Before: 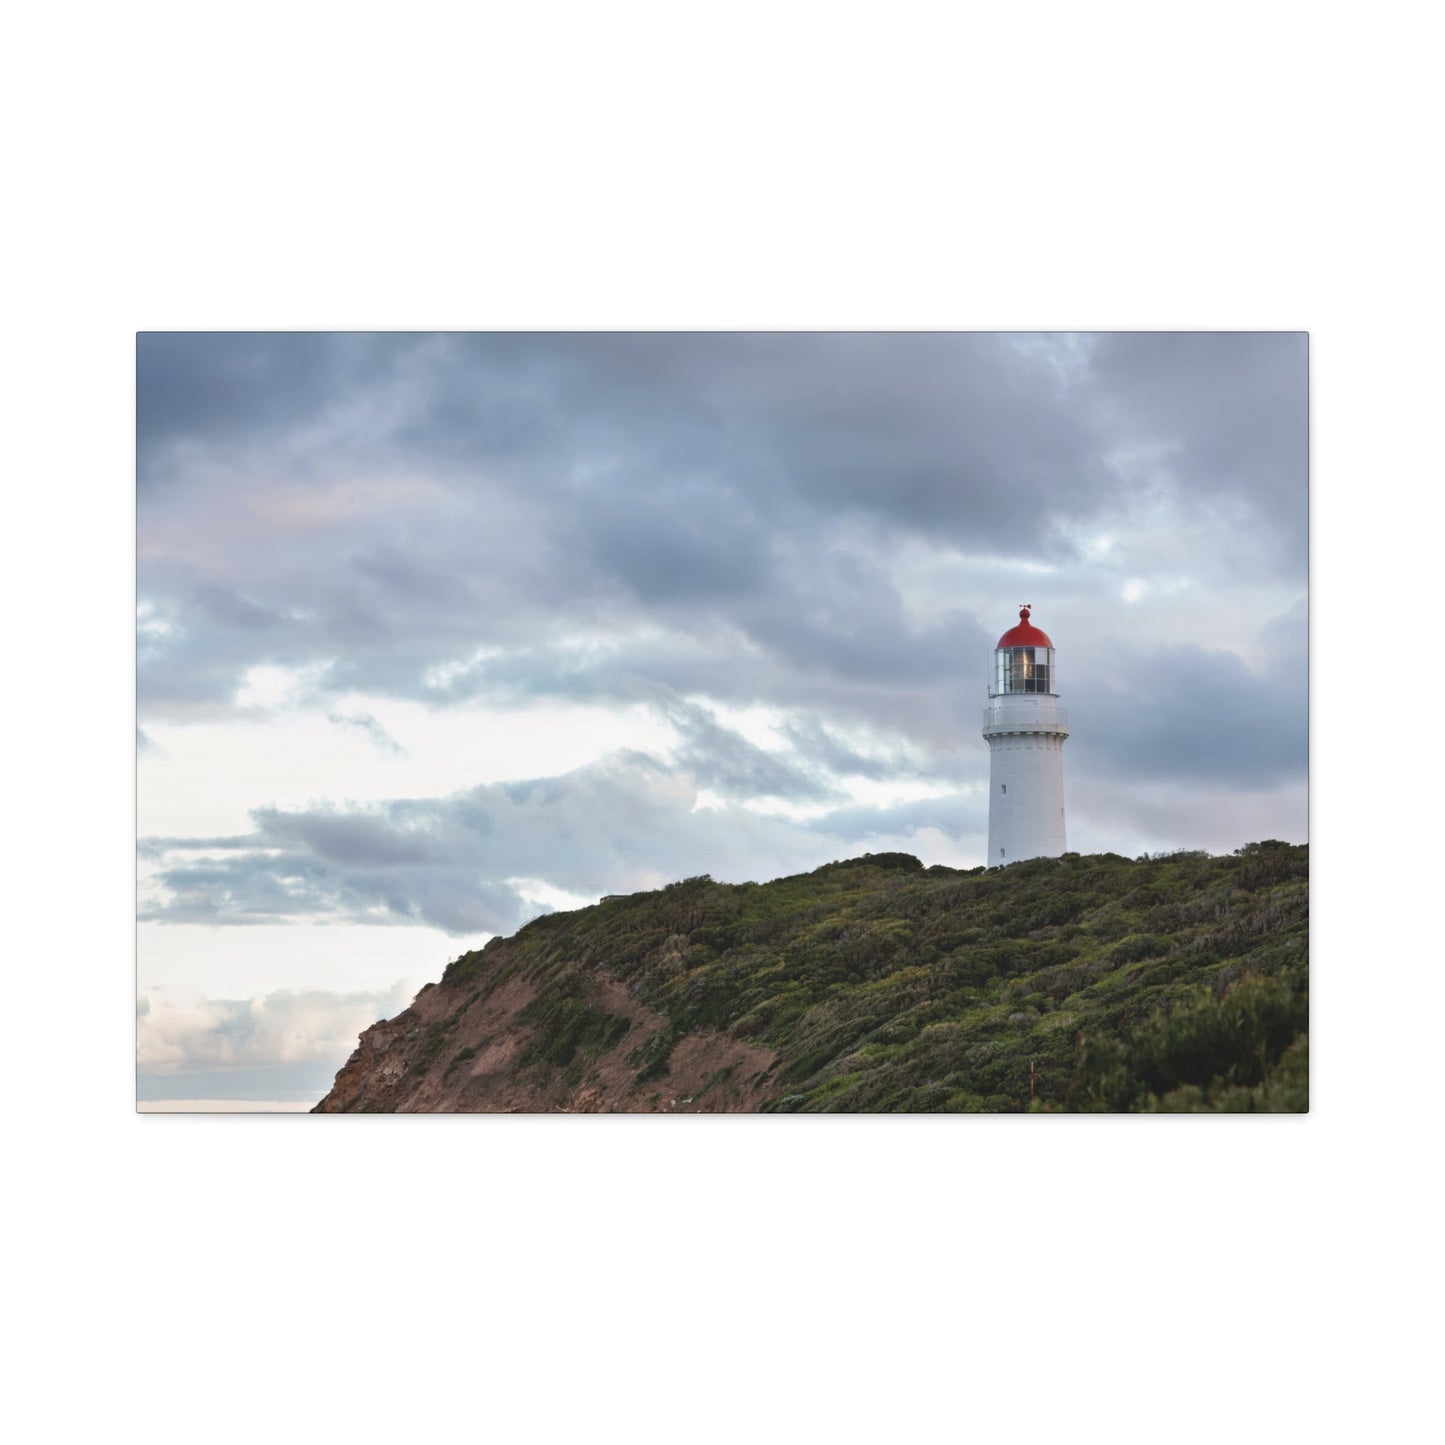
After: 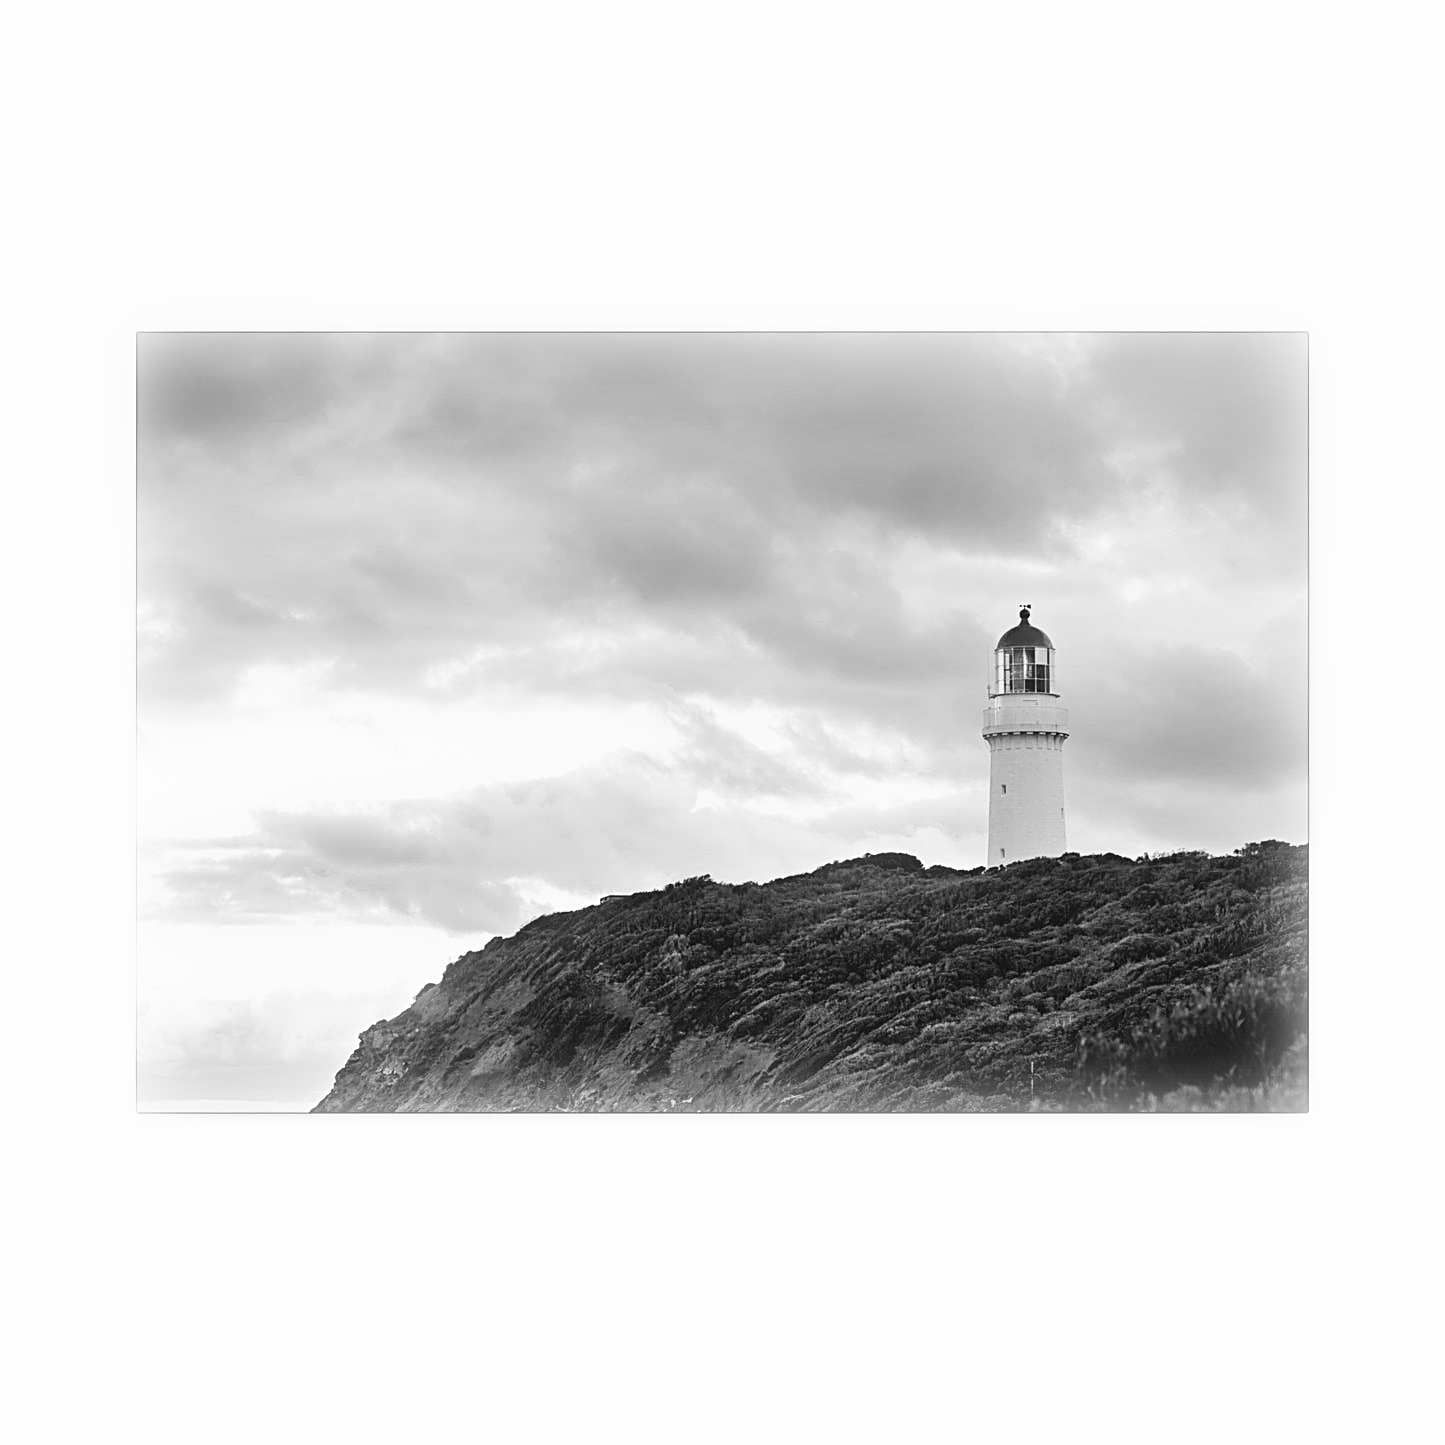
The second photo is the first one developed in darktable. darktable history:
white balance: red 0.766, blue 1.537
monochrome: on, module defaults
sharpen: amount 1
color contrast: green-magenta contrast 0.85, blue-yellow contrast 1.25, unbound 0
base curve: curves: ch0 [(0, 0) (0.036, 0.025) (0.121, 0.166) (0.206, 0.329) (0.605, 0.79) (1, 1)], preserve colors none
bloom: size 9%, threshold 100%, strength 7%
exposure: compensate highlight preservation false
